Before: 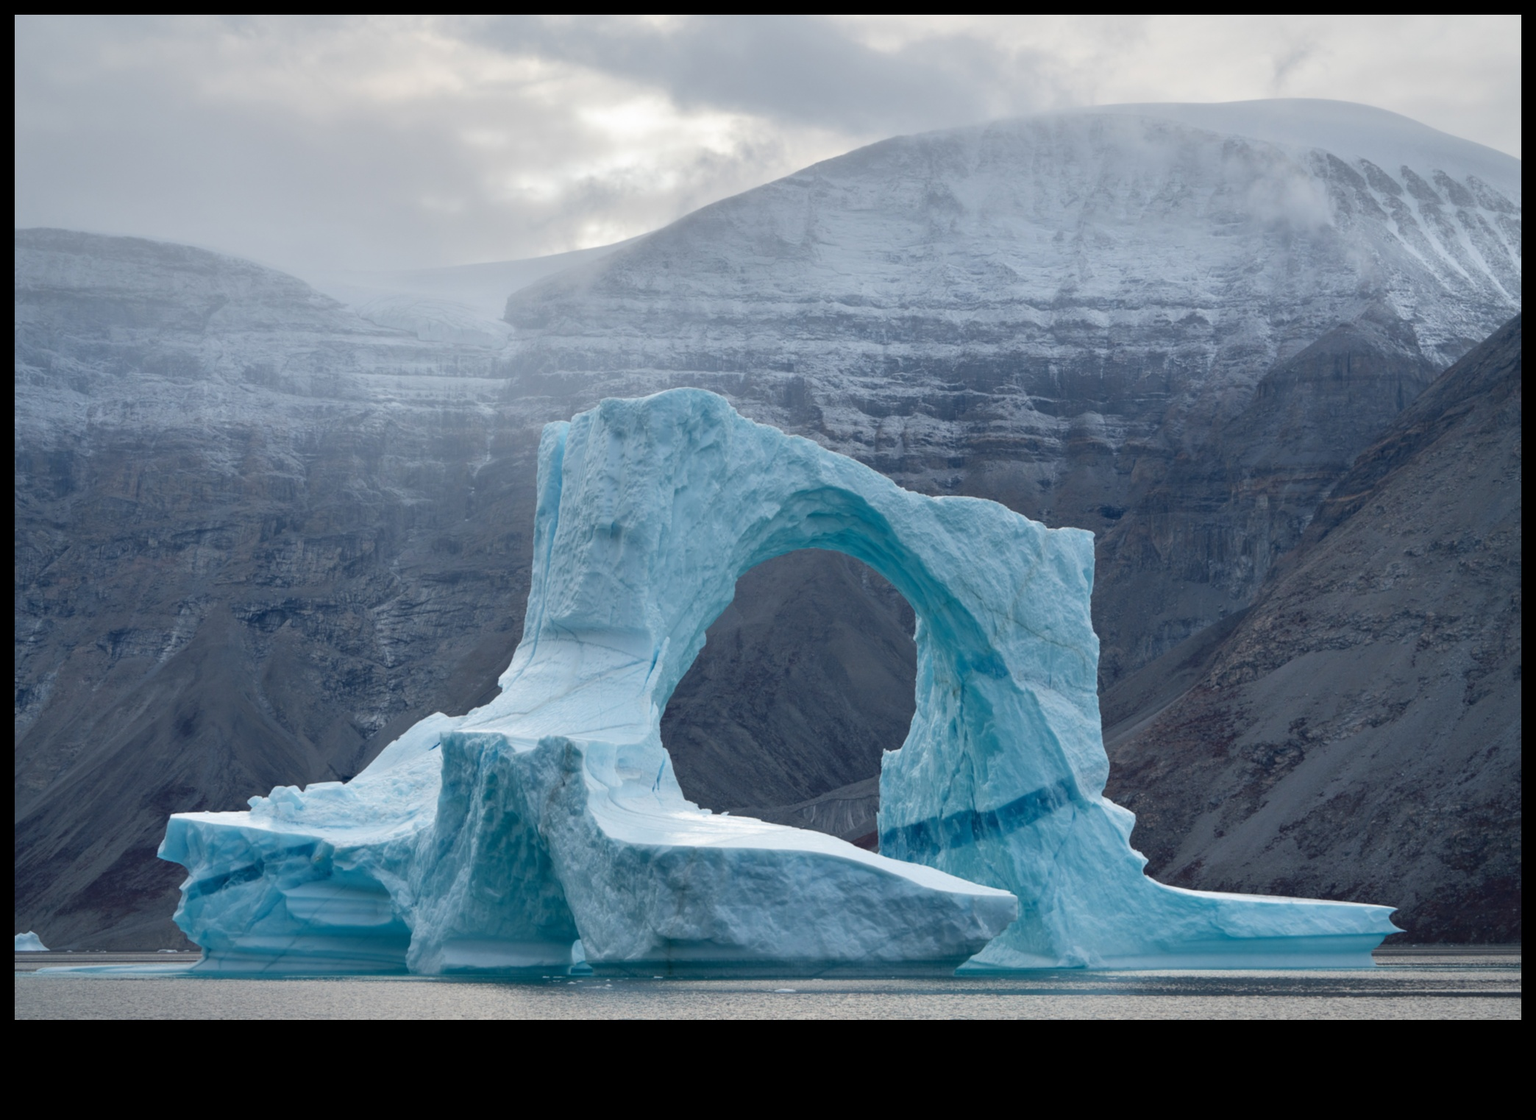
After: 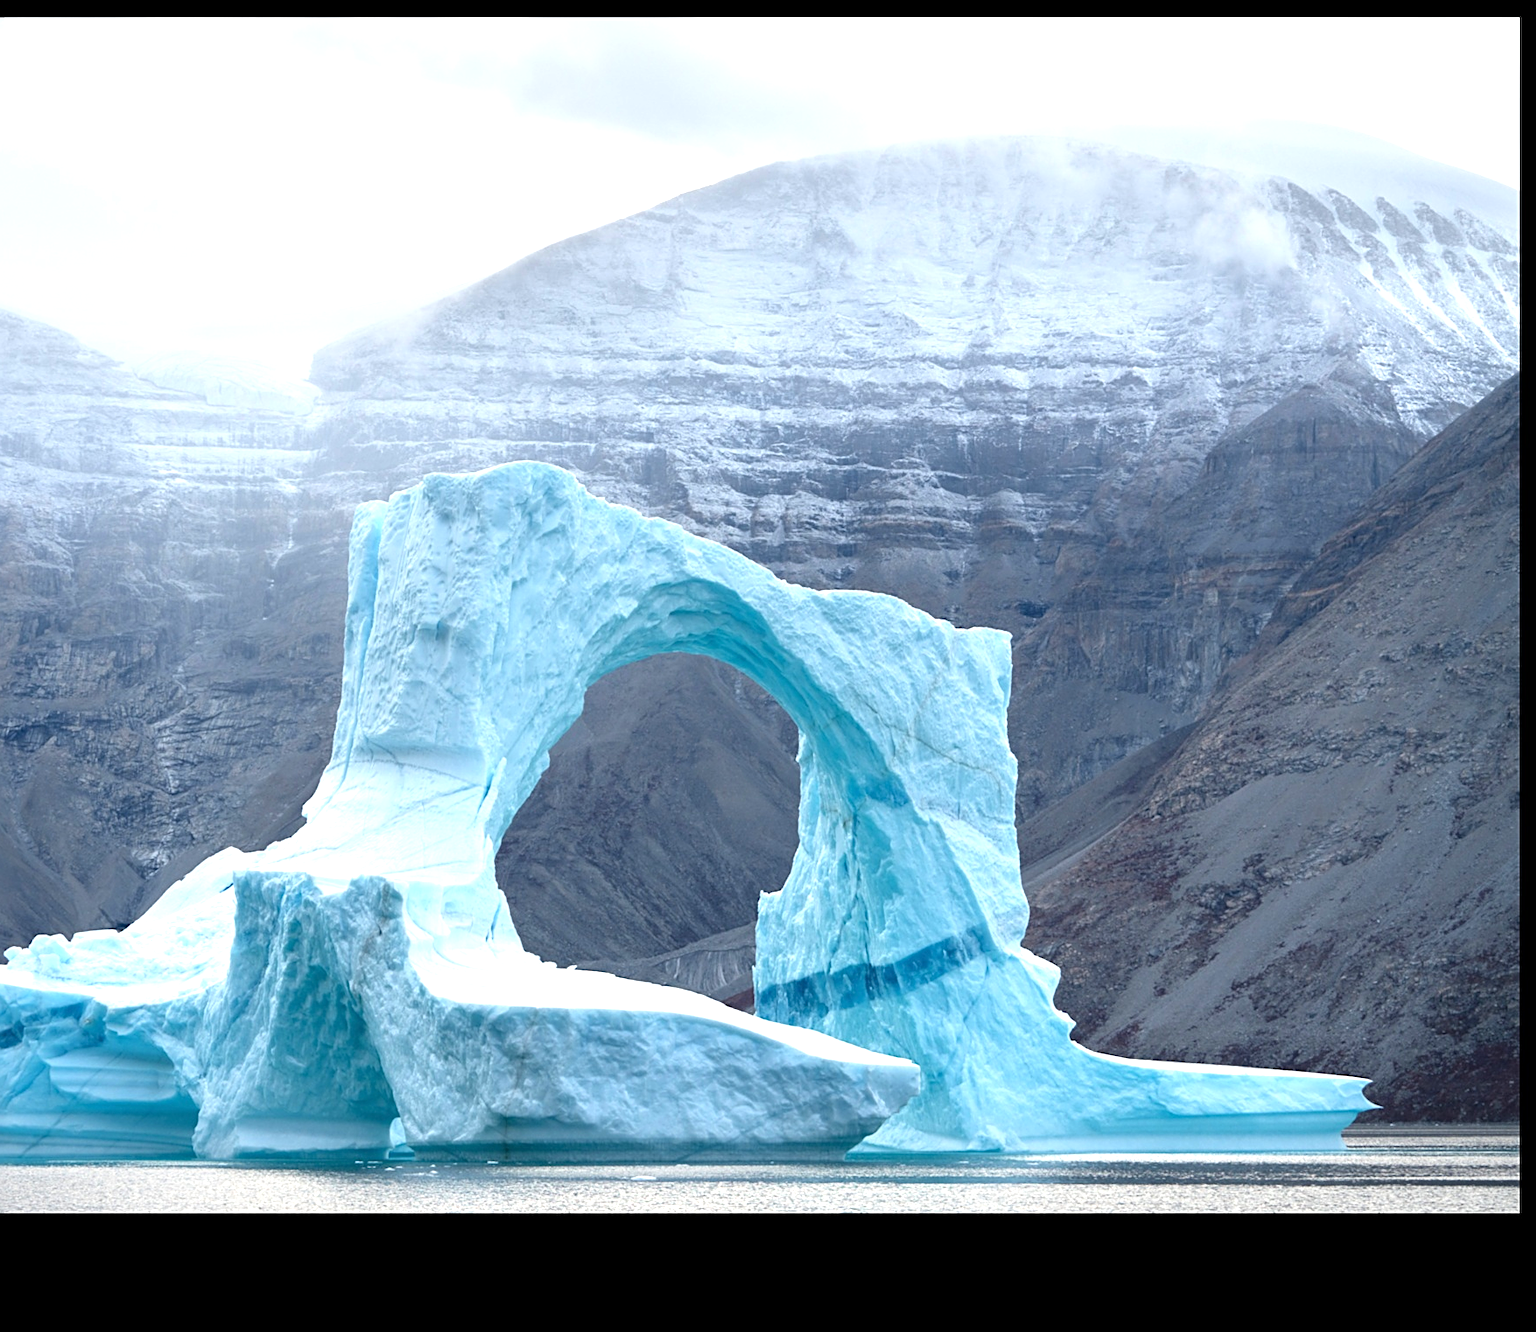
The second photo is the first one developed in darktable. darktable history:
sharpen: on, module defaults
exposure: exposure 0.764 EV, compensate highlight preservation false
tone equalizer: -8 EV -0.447 EV, -7 EV -0.355 EV, -6 EV -0.319 EV, -5 EV -0.189 EV, -3 EV 0.254 EV, -2 EV 0.331 EV, -1 EV 0.401 EV, +0 EV 0.397 EV
crop: left 15.925%
